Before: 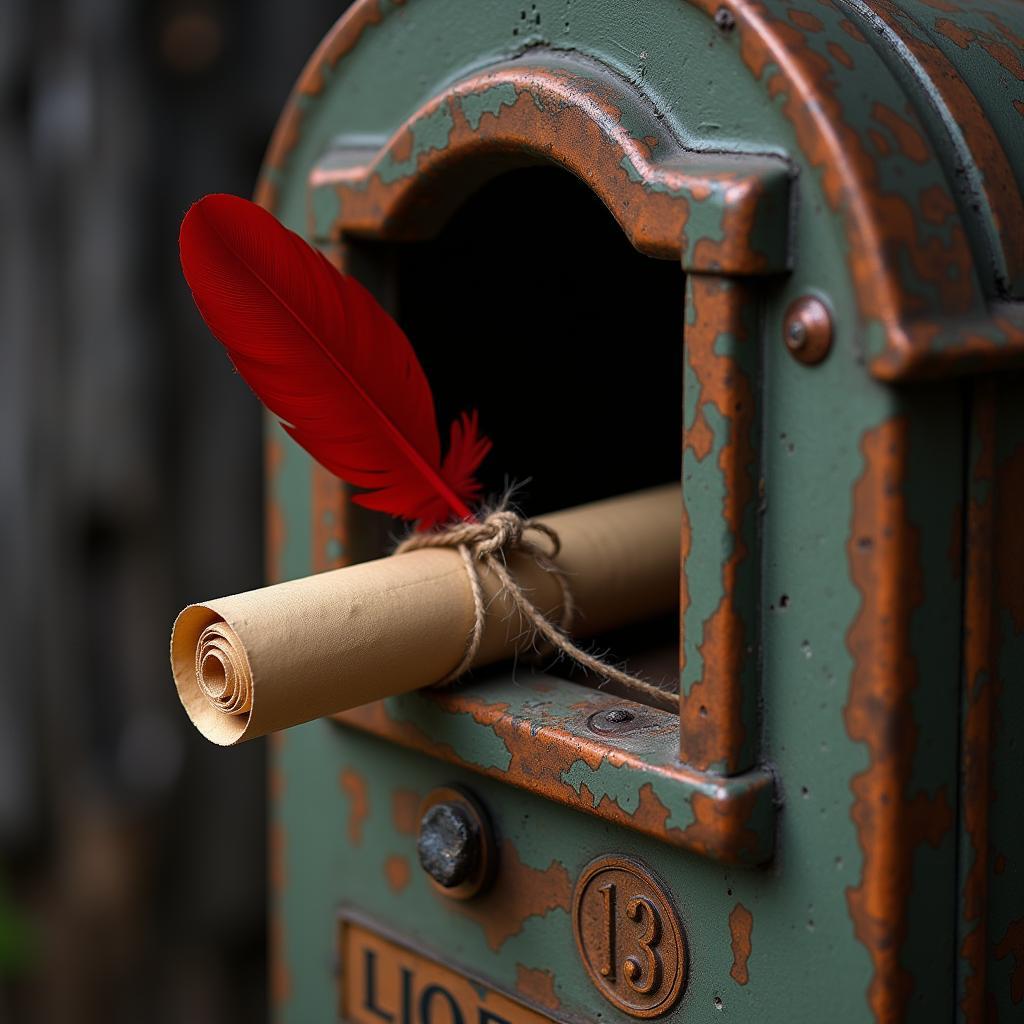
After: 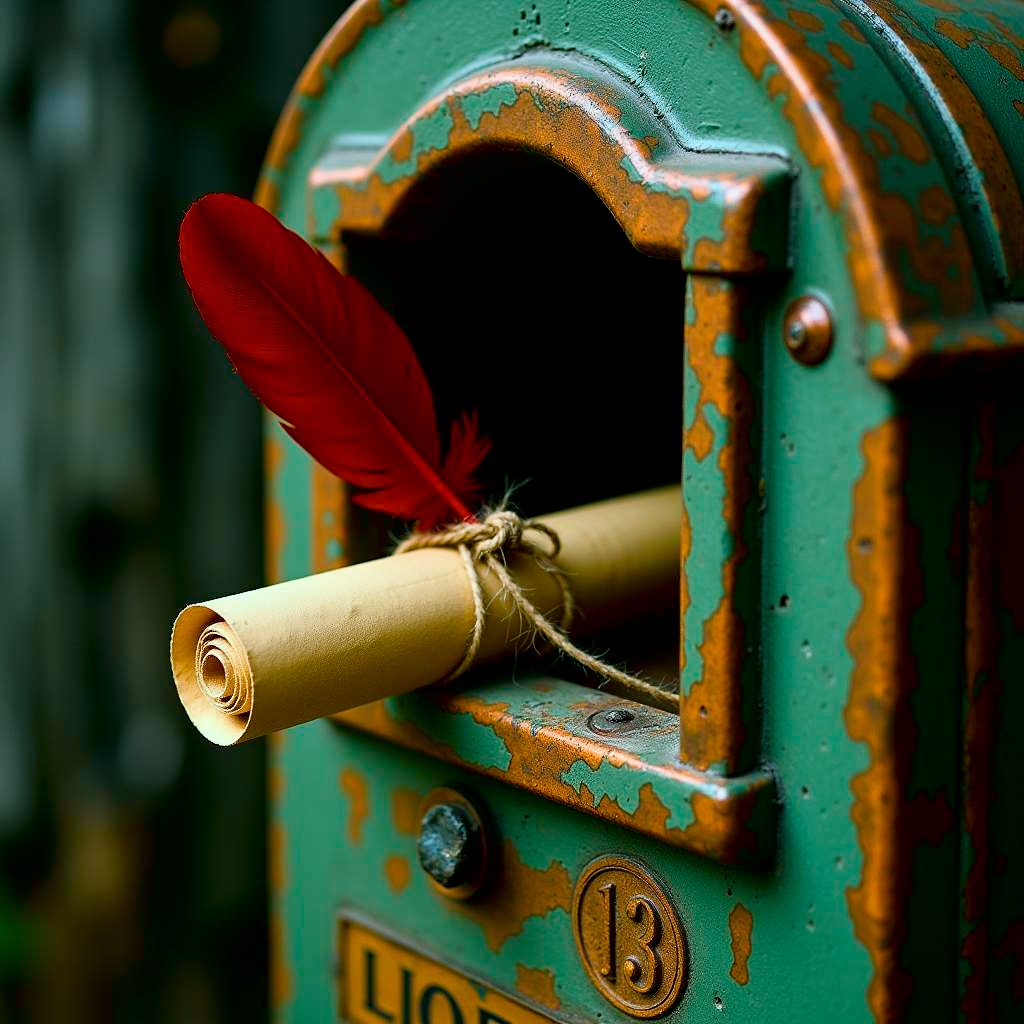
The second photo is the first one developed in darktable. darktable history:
color balance rgb: shadows lift › chroma 11.544%, shadows lift › hue 133.22°, highlights gain › chroma 4.04%, highlights gain › hue 203.31°, linear chroma grading › global chroma 49.969%, perceptual saturation grading › global saturation 20%, perceptual saturation grading › highlights -50.348%, perceptual saturation grading › shadows 30.711%, perceptual brilliance grading › global brilliance 2.77%, perceptual brilliance grading › highlights -2.581%, perceptual brilliance grading › shadows 3.612%
tone curve: curves: ch0 [(0, 0) (0.082, 0.02) (0.129, 0.078) (0.275, 0.301) (0.67, 0.809) (1, 1)], color space Lab, independent channels, preserve colors none
